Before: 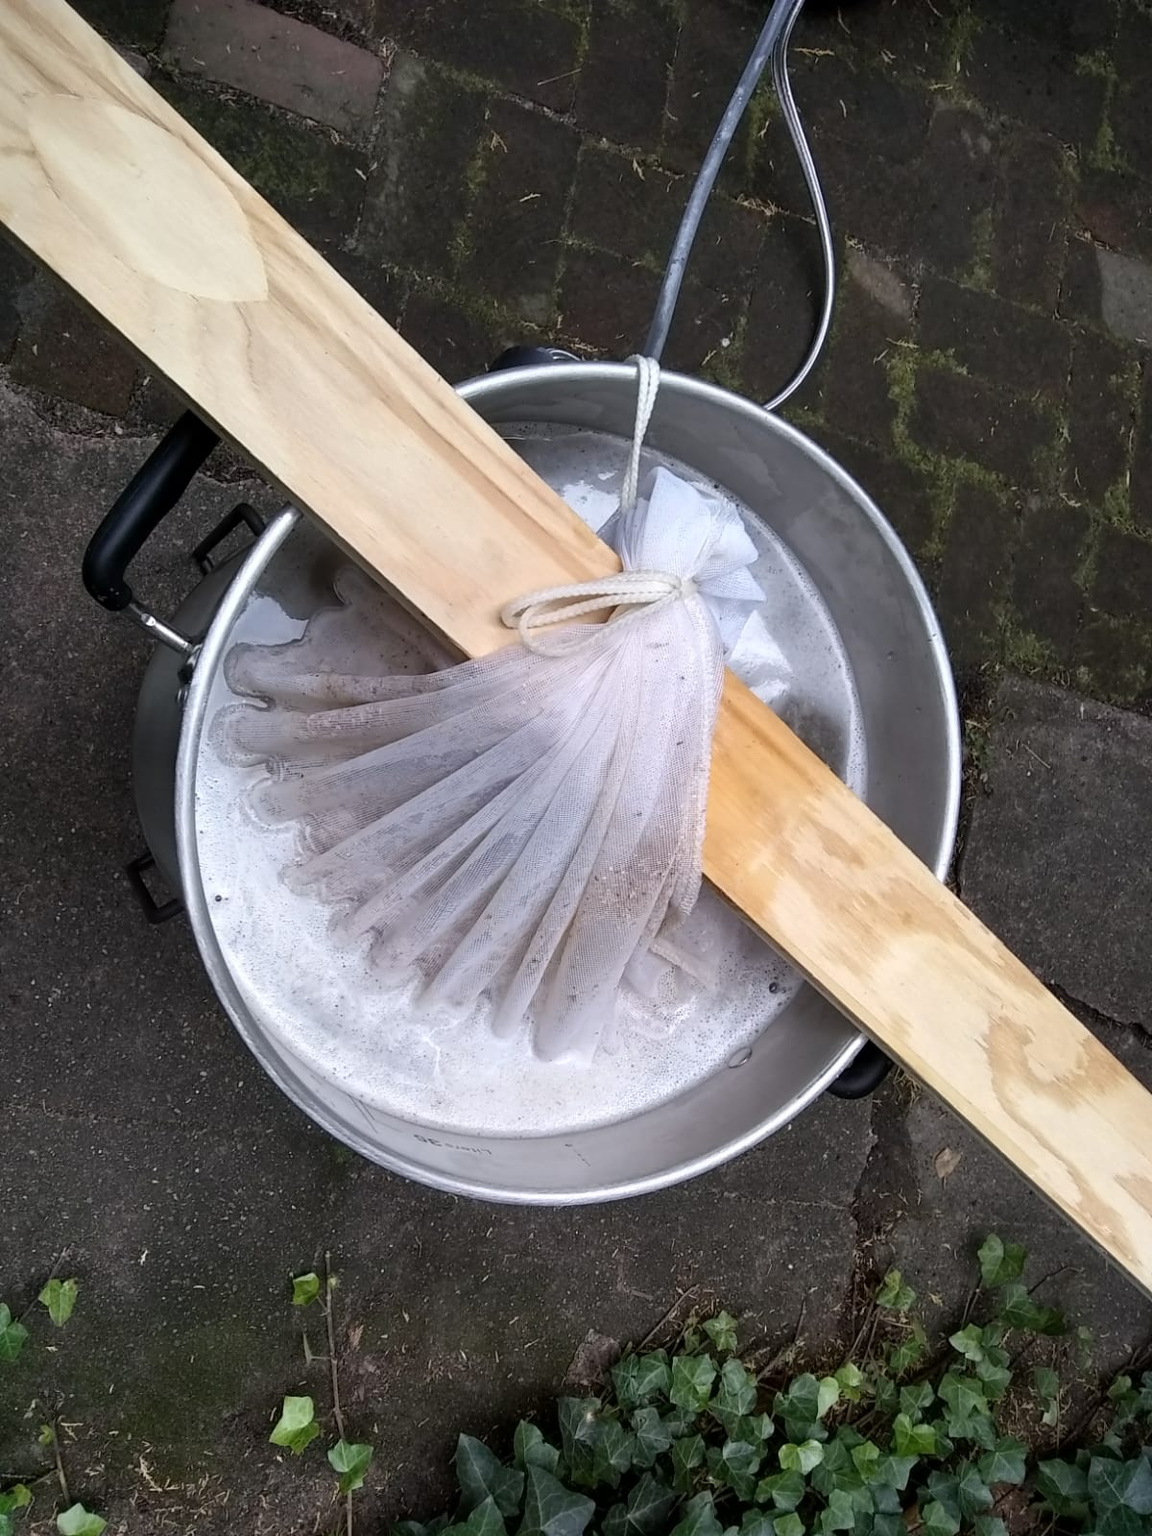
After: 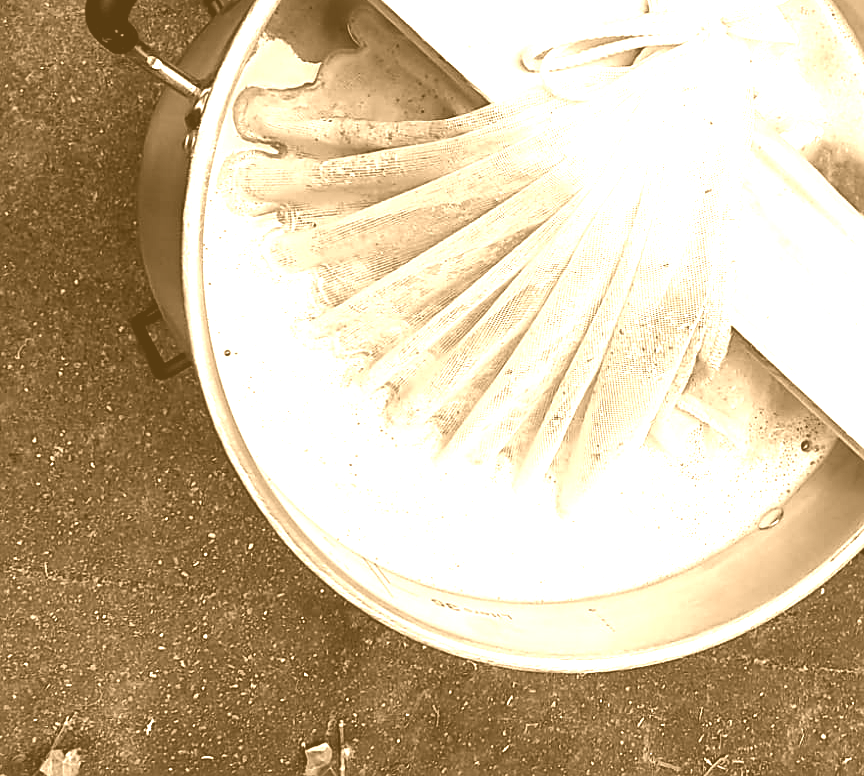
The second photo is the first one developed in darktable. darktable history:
color balance rgb: perceptual saturation grading › global saturation 20%, perceptual saturation grading › highlights -25%, perceptual saturation grading › shadows 50%
contrast brightness saturation: contrast 0.12, brightness -0.12, saturation 0.2
crop: top 36.498%, right 27.964%, bottom 14.995%
local contrast: mode bilateral grid, contrast 20, coarseness 50, detail 140%, midtone range 0.2
exposure: exposure 0.74 EV, compensate highlight preservation false
colorize: hue 28.8°, source mix 100%
sharpen: on, module defaults
